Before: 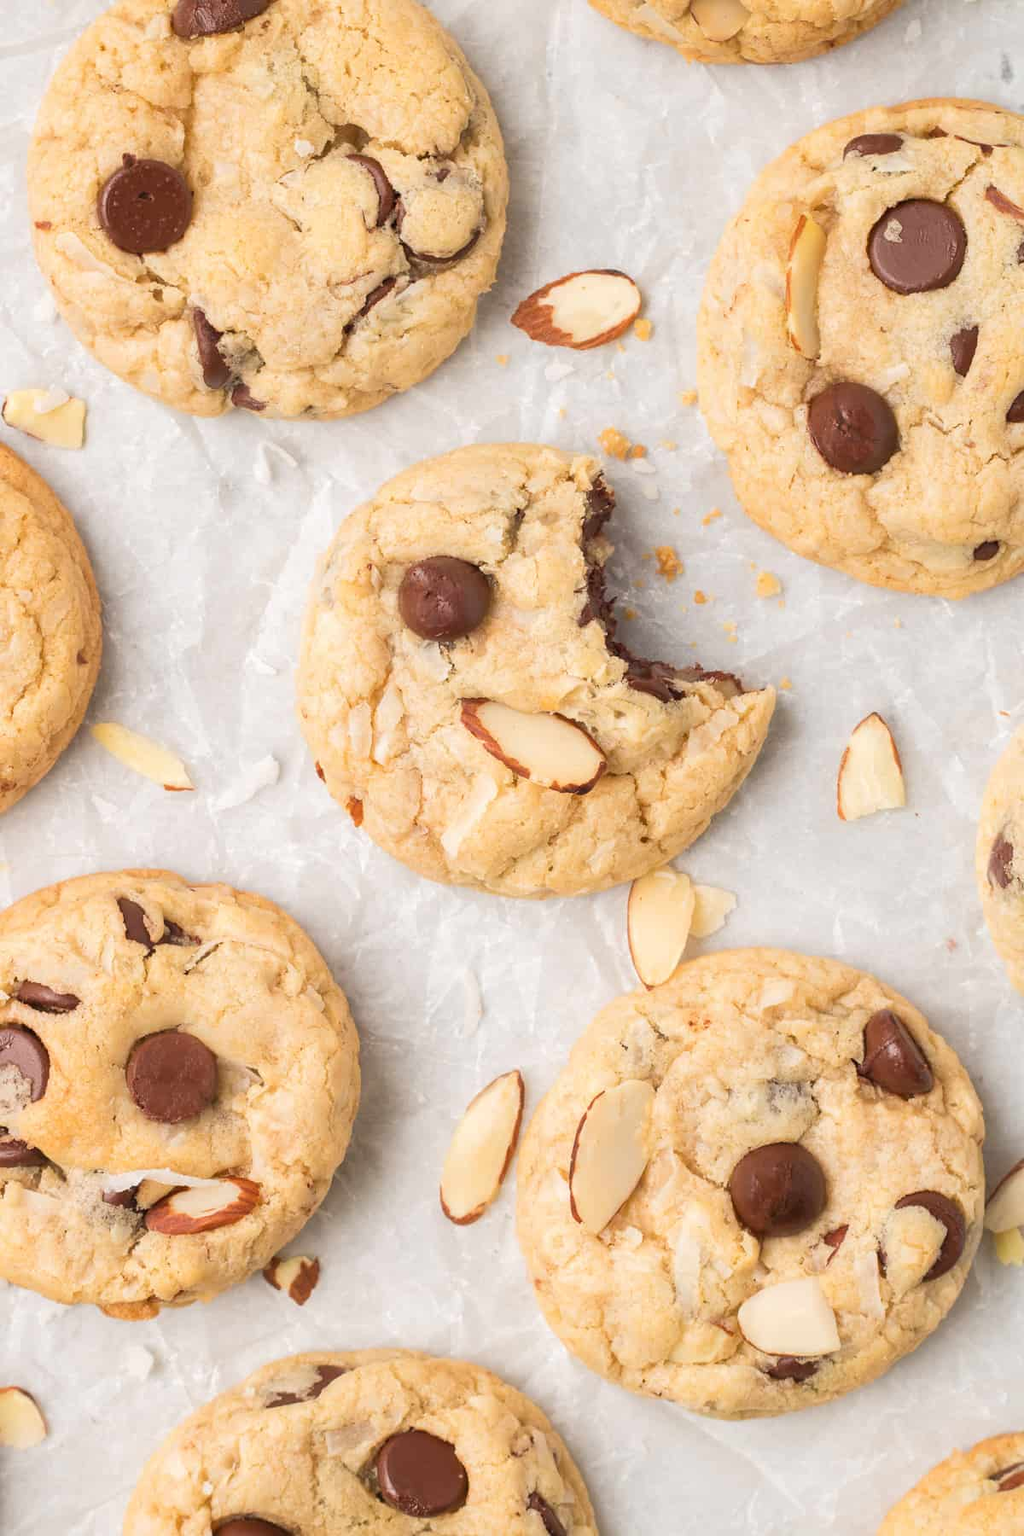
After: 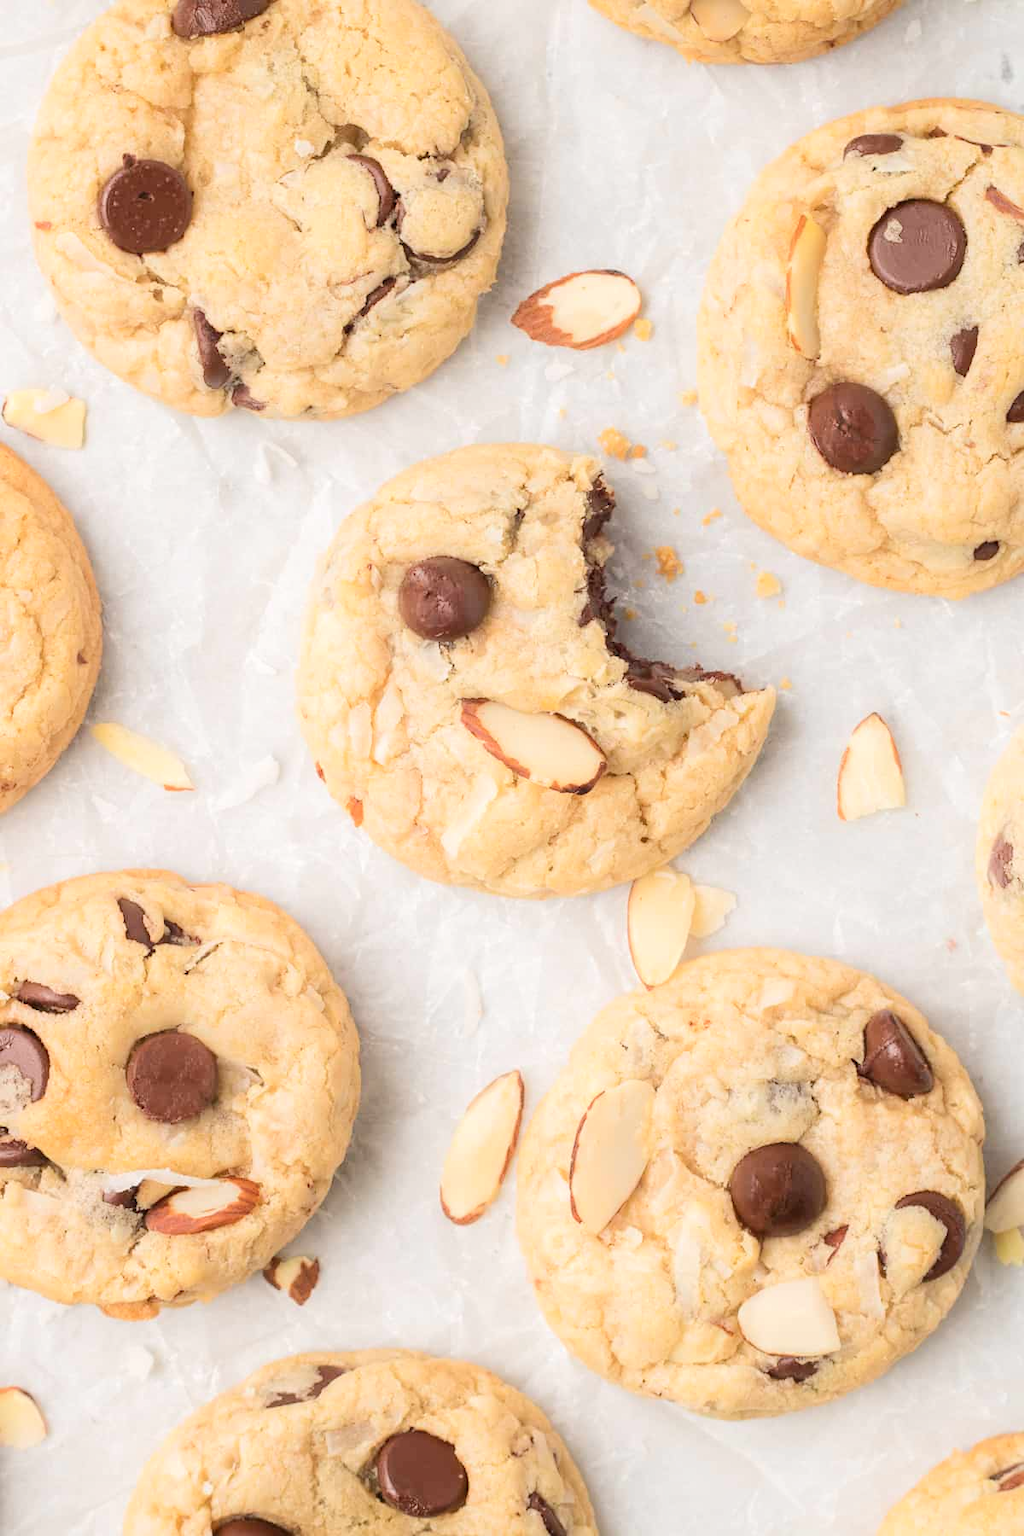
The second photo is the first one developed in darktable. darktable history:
tone curve: curves: ch0 [(0, 0) (0.161, 0.144) (0.501, 0.497) (1, 1)], color space Lab, independent channels, preserve colors none
shadows and highlights: shadows -22.94, highlights 45.19, soften with gaussian
